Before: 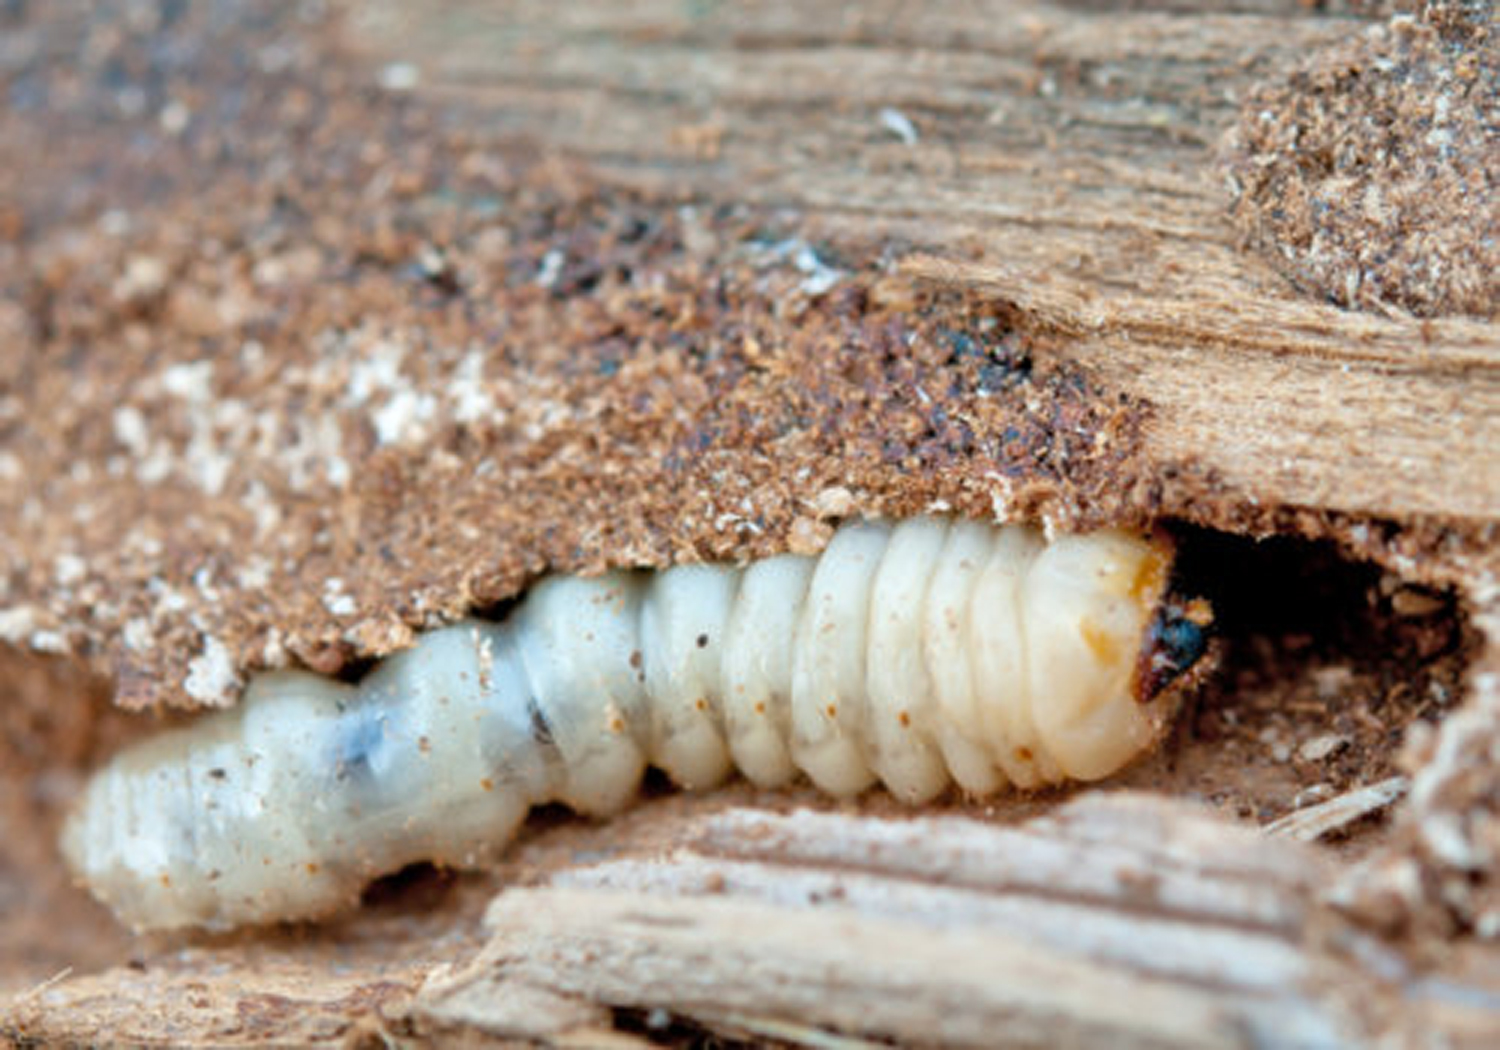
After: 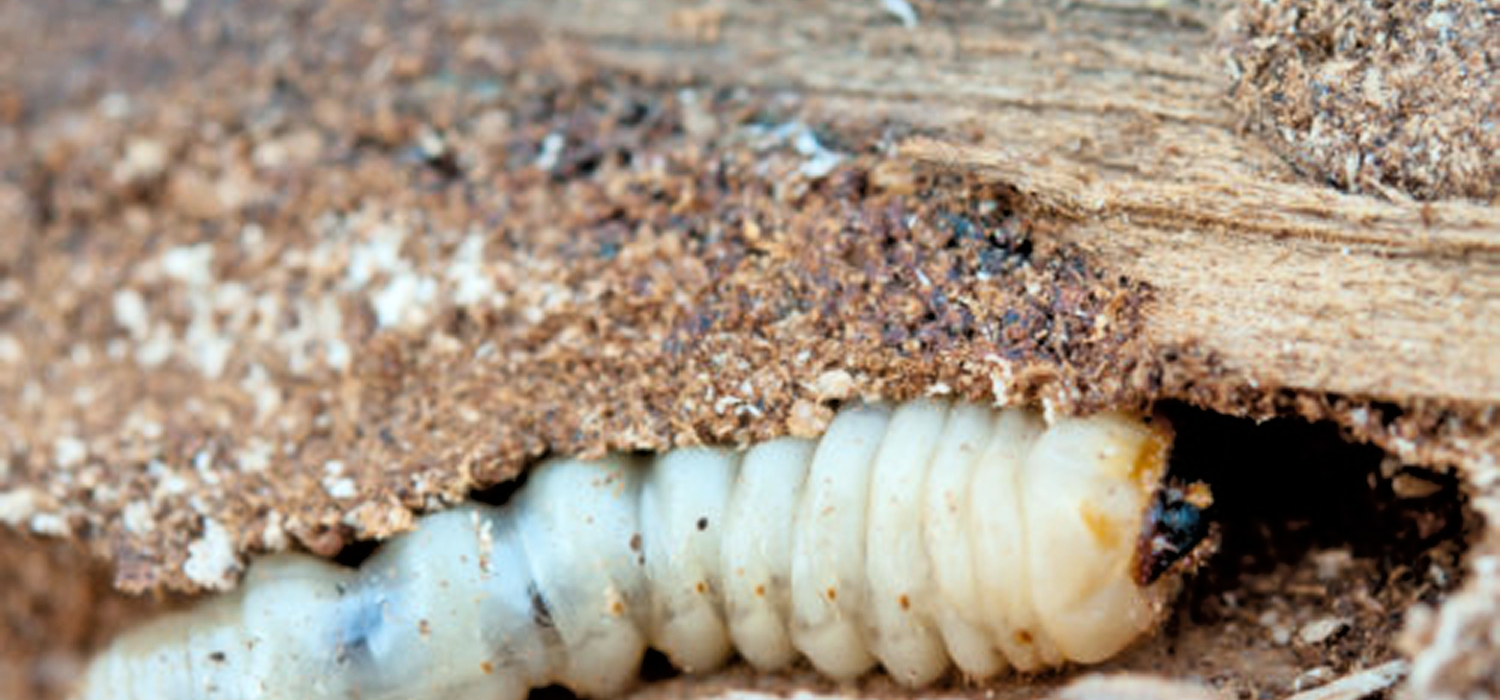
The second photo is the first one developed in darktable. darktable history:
tone curve: curves: ch0 [(0, 0) (0.118, 0.034) (0.182, 0.124) (0.265, 0.214) (0.504, 0.508) (0.783, 0.825) (1, 1)], color space Lab, linked channels, preserve colors none
white balance: red 0.978, blue 0.999
crop: top 11.166%, bottom 22.168%
